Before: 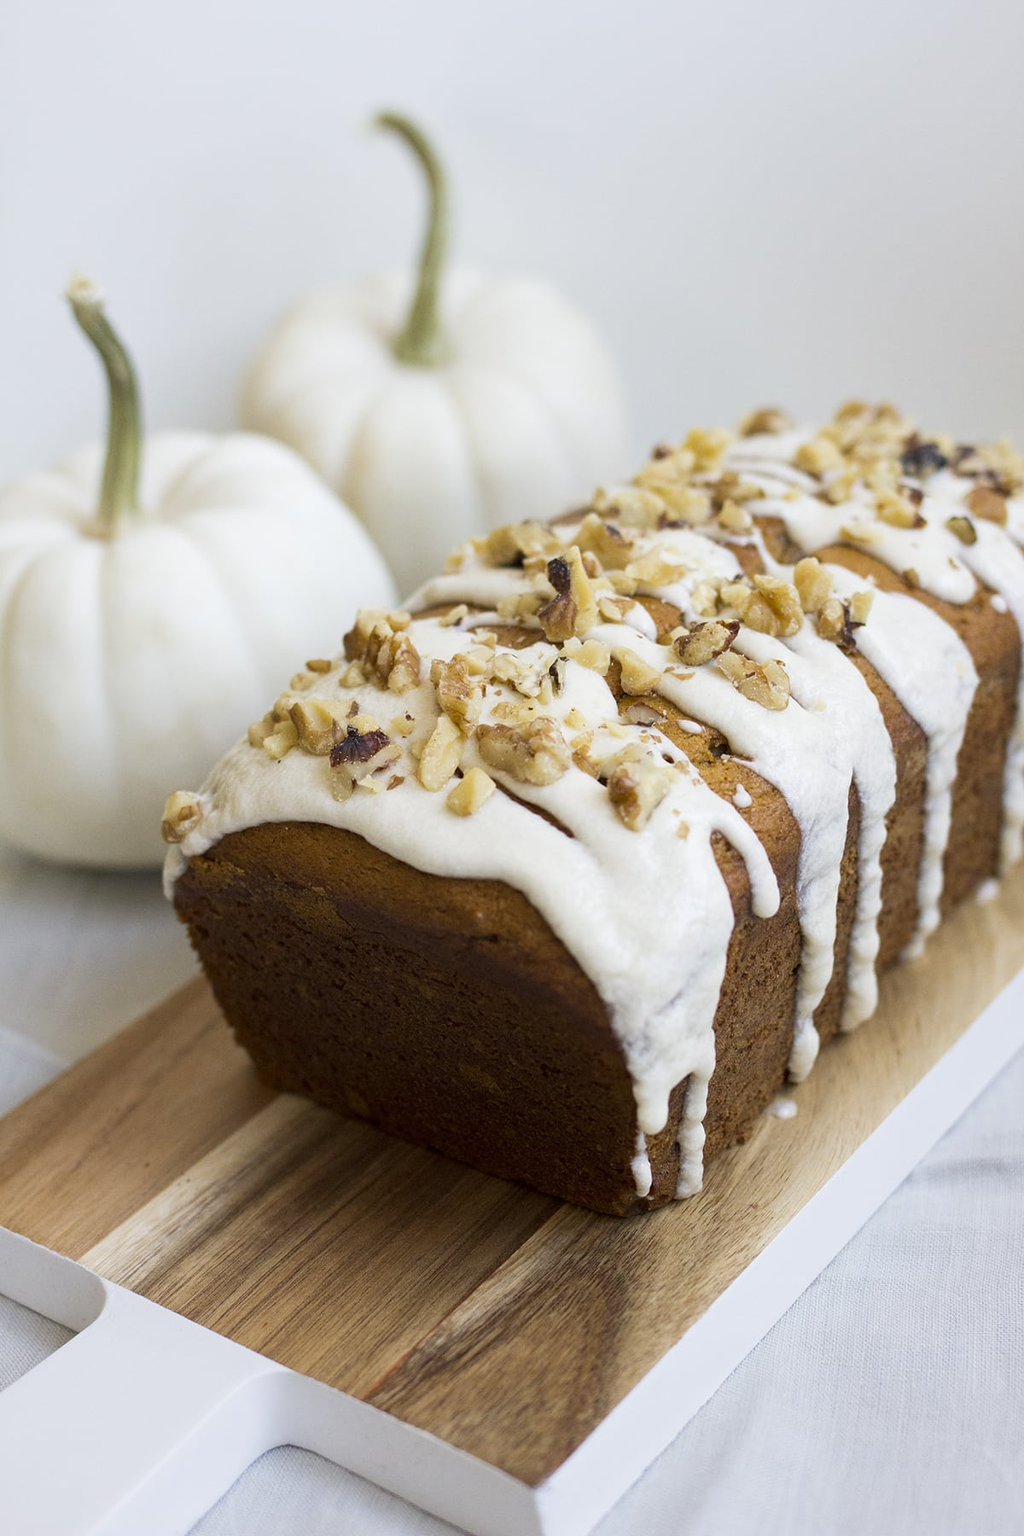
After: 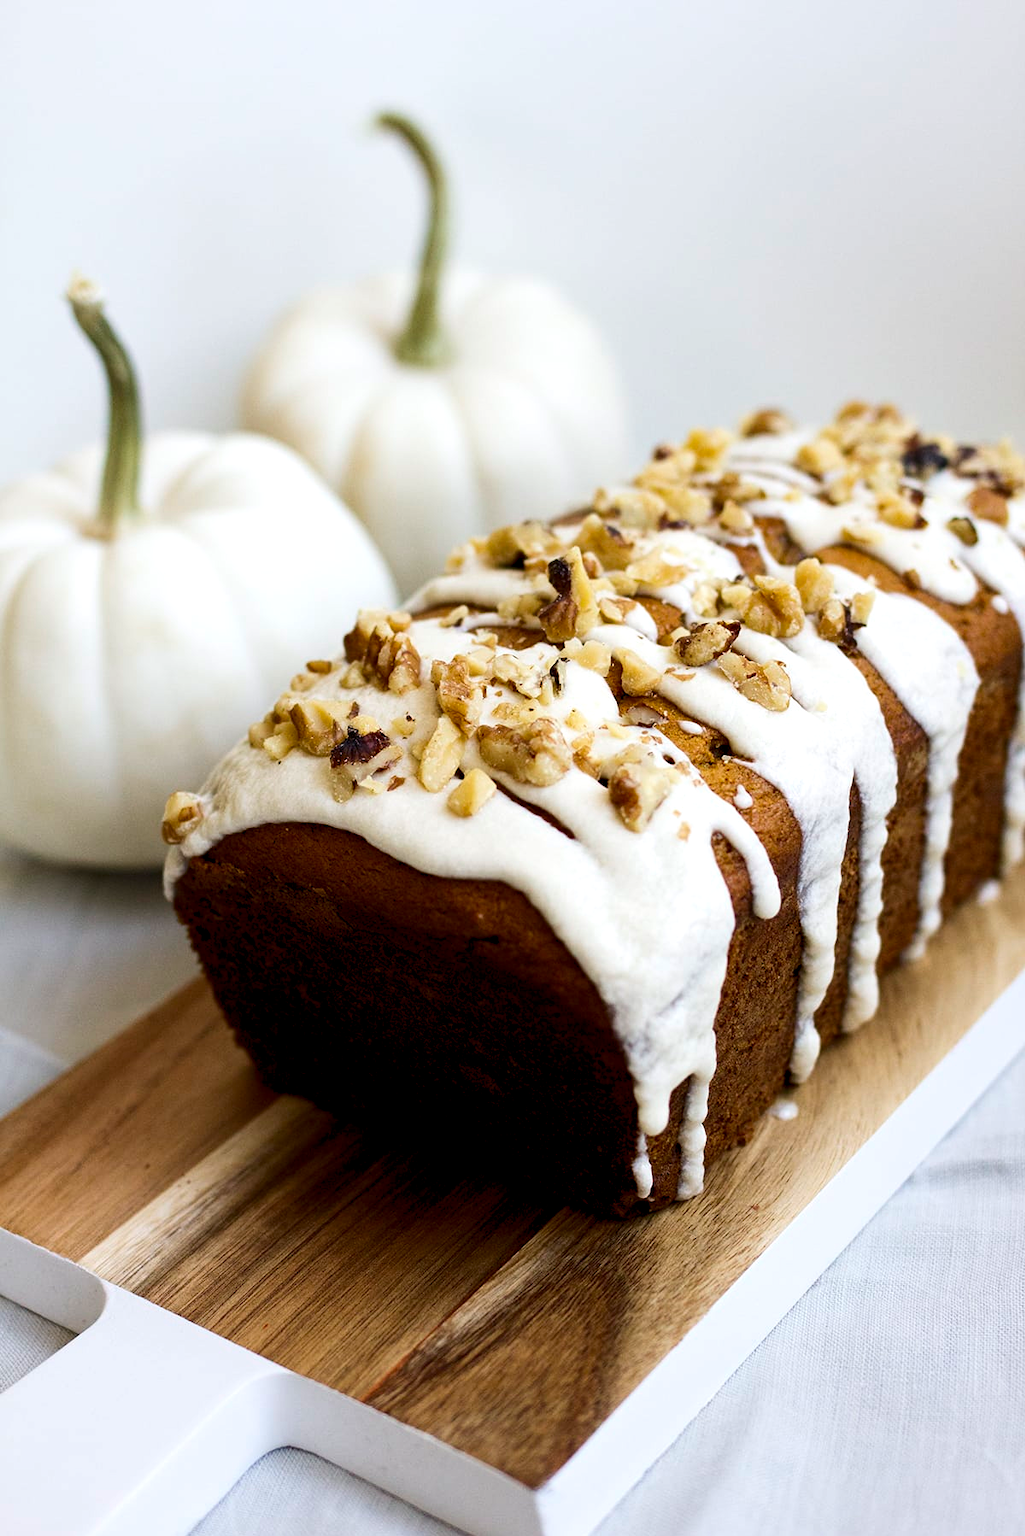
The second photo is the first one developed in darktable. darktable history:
contrast brightness saturation: contrast 0.13, brightness -0.24, saturation 0.14
crop: bottom 0.071%
rgb levels: levels [[0.01, 0.419, 0.839], [0, 0.5, 1], [0, 0.5, 1]]
